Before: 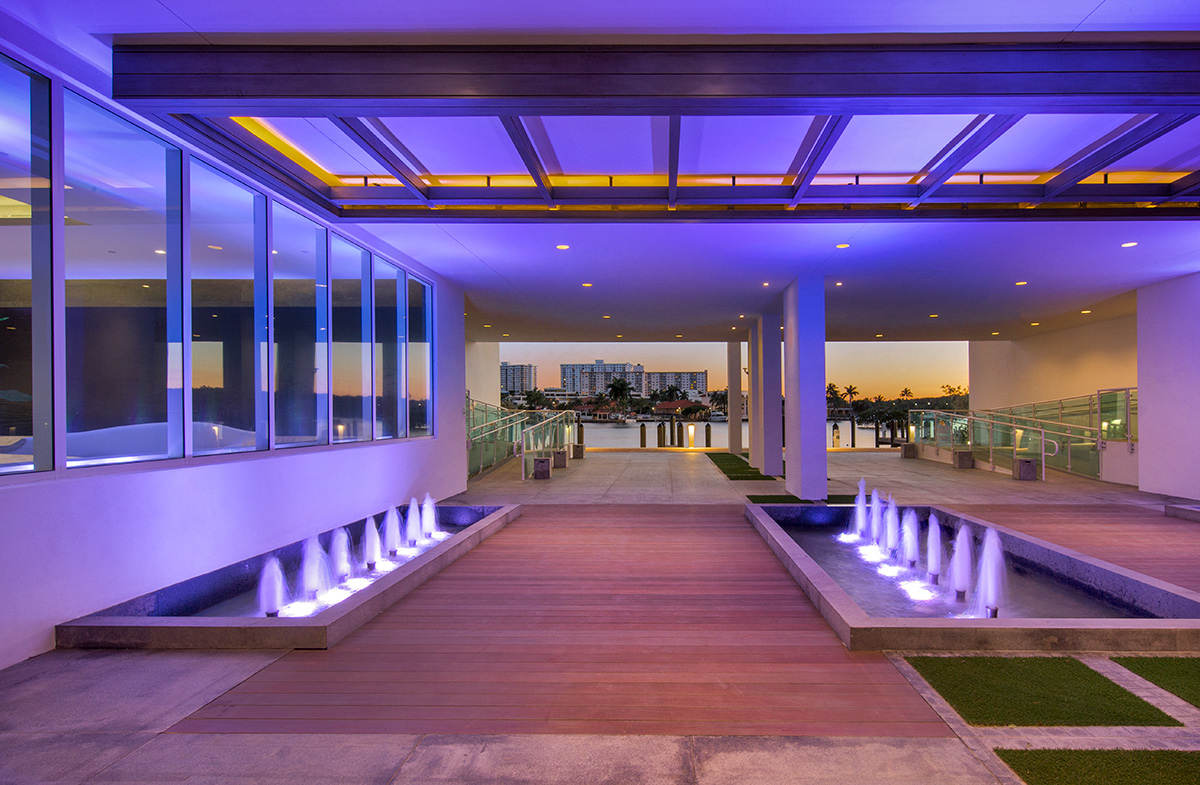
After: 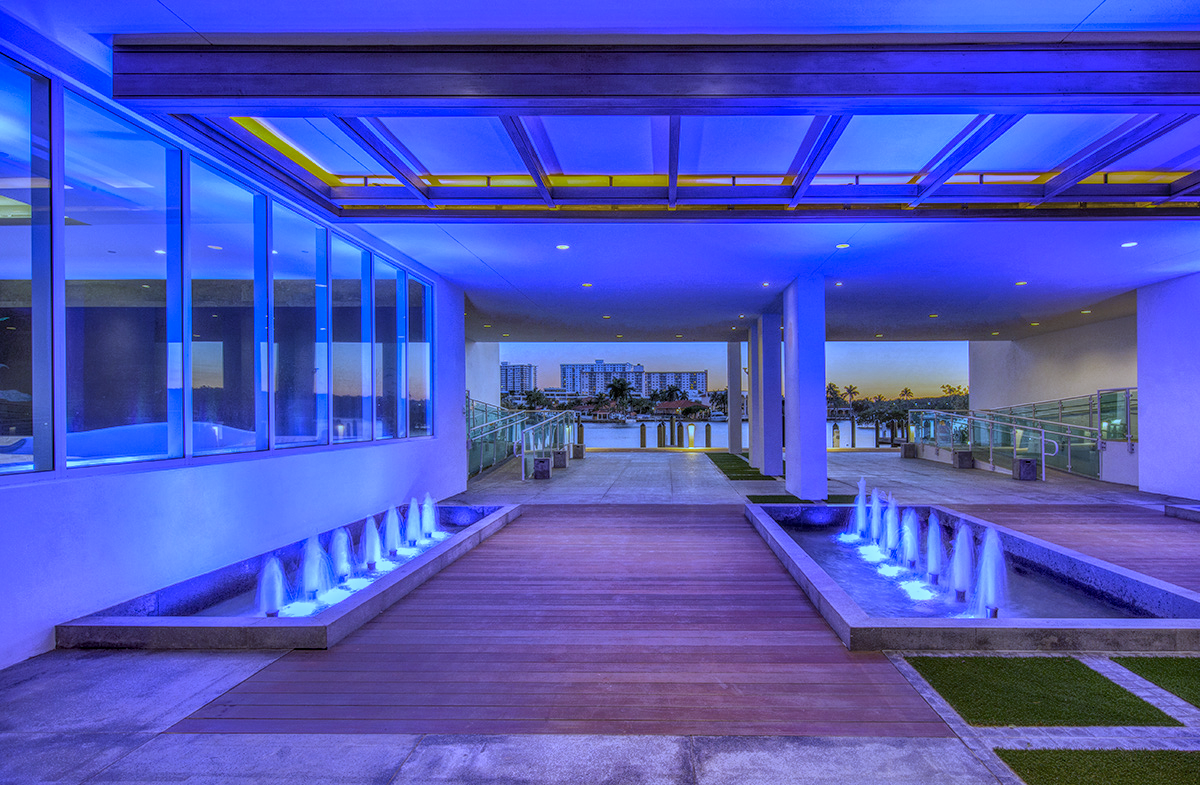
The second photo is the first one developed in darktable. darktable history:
local contrast: highlights 20%, shadows 30%, detail 200%, midtone range 0.2
white balance: red 0.766, blue 1.537
color correction: highlights a* -0.137, highlights b* -5.91, shadows a* -0.137, shadows b* -0.137
